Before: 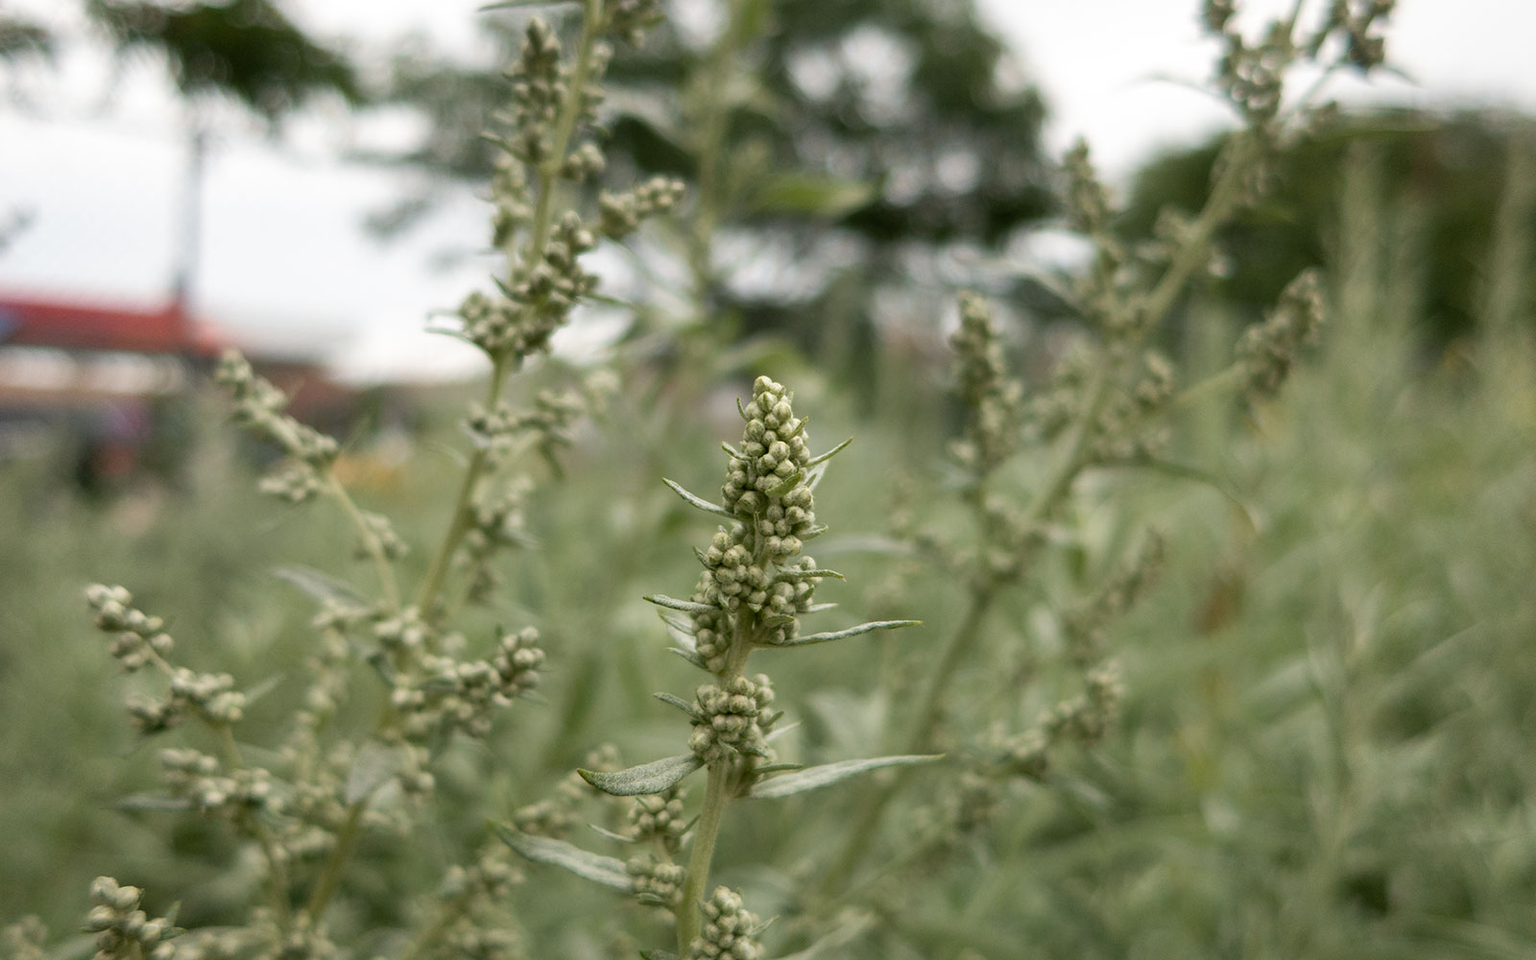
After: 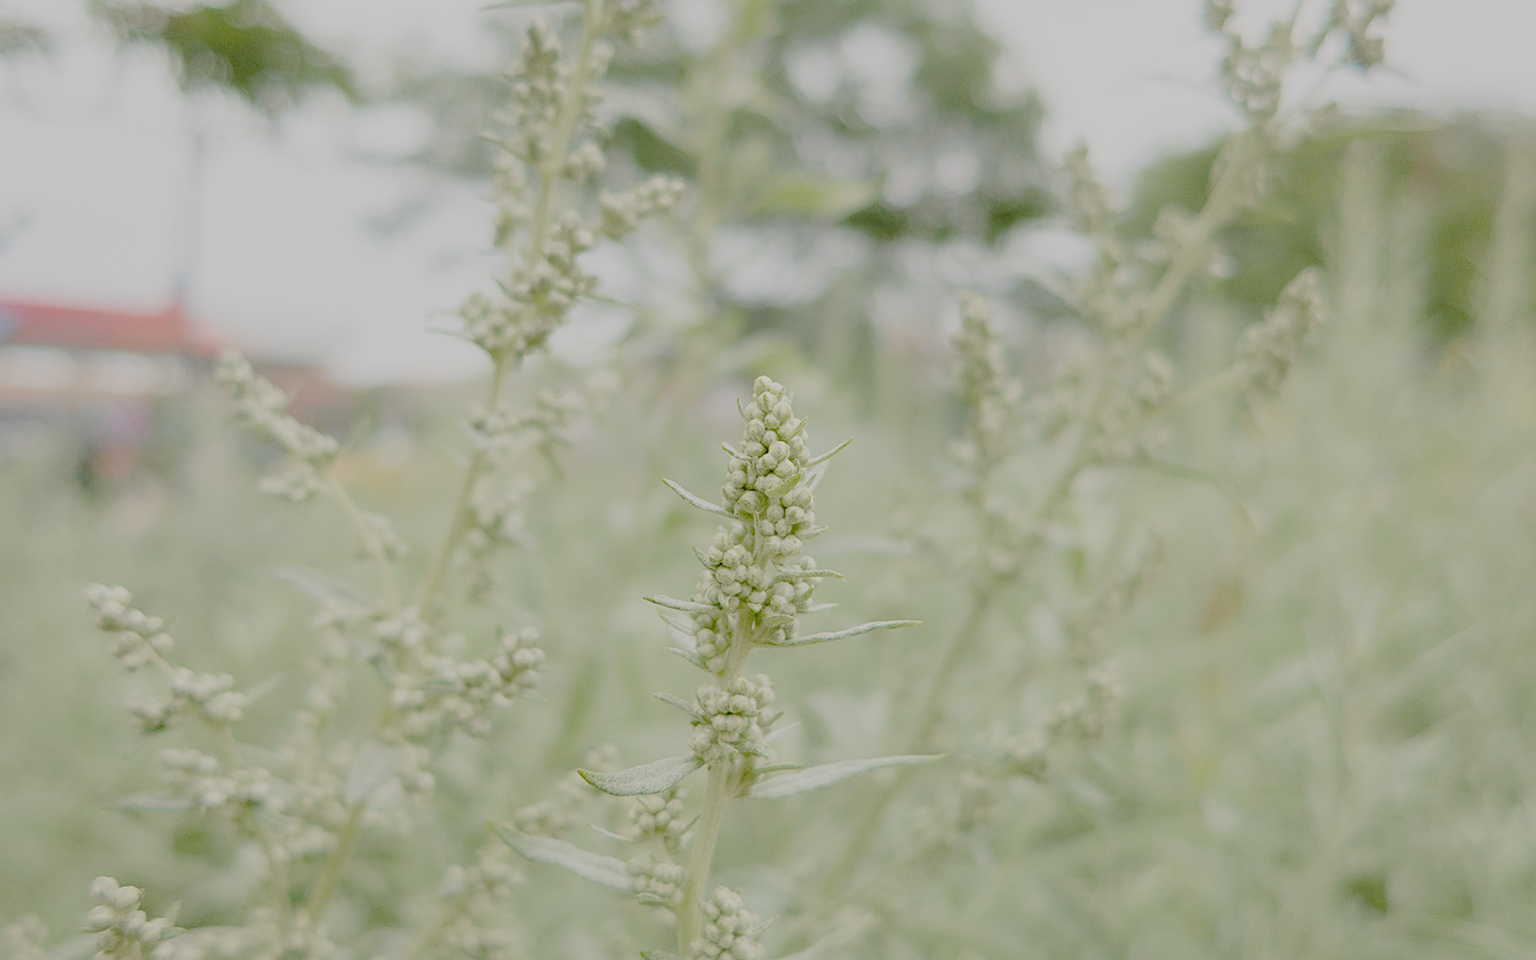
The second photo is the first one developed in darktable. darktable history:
sharpen: on, module defaults
exposure: exposure 0.033 EV
filmic rgb: black relative exposure -8.2 EV, white relative exposure 4.4 EV, threshold 3 EV, hardness 3.93, latitude 50%, contrast 0.765, color science v5 (2021), contrast in shadows safe, contrast in highlights safe
color balance rgb: linear chroma grading › global chroma -3%
